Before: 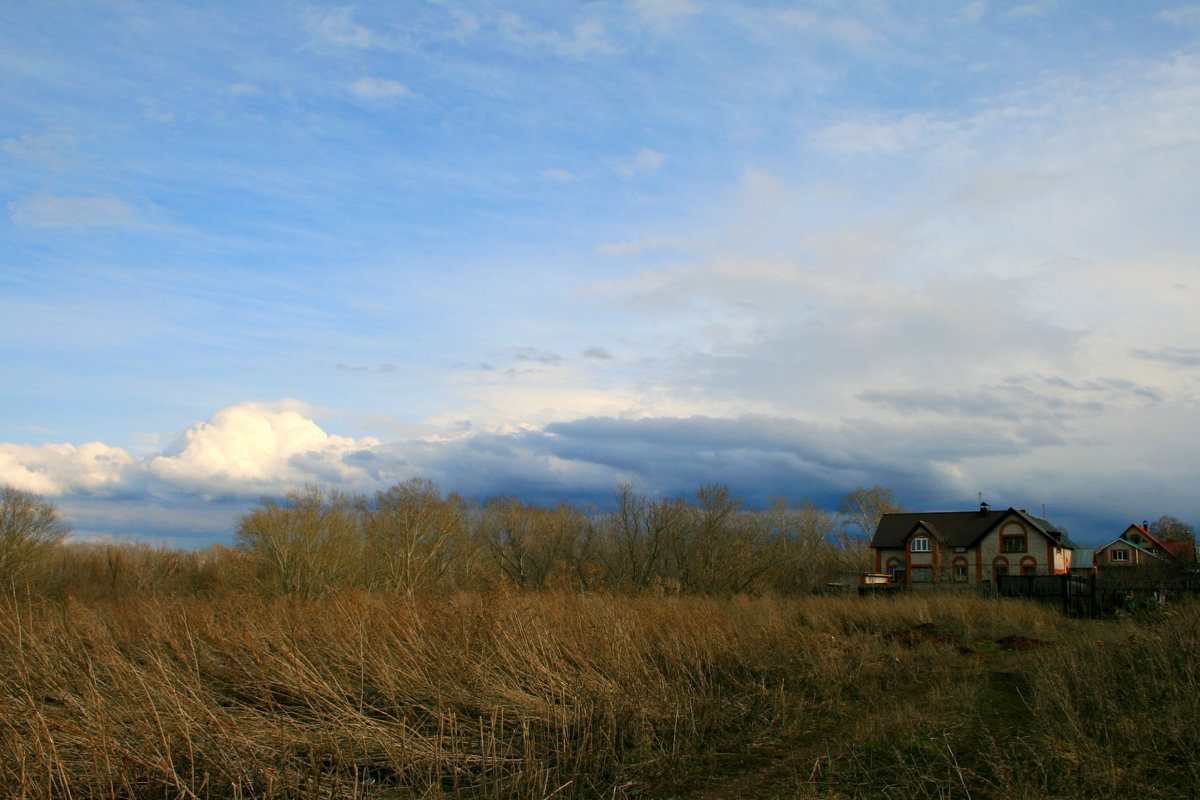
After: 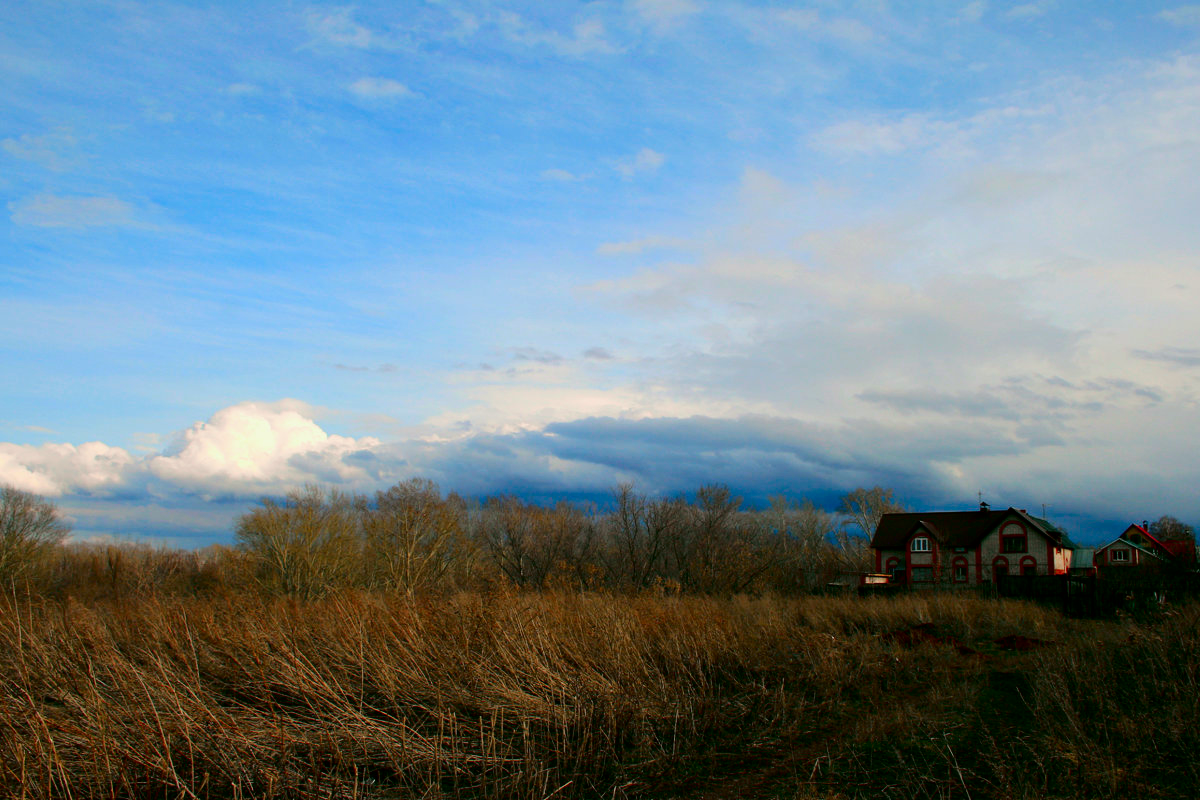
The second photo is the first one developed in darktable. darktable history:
tone curve: curves: ch0 [(0, 0) (0.068, 0.012) (0.183, 0.089) (0.341, 0.283) (0.547, 0.532) (0.828, 0.815) (1, 0.983)]; ch1 [(0, 0) (0.23, 0.166) (0.34, 0.308) (0.371, 0.337) (0.429, 0.411) (0.477, 0.462) (0.499, 0.5) (0.529, 0.537) (0.559, 0.582) (0.743, 0.798) (1, 1)]; ch2 [(0, 0) (0.431, 0.414) (0.498, 0.503) (0.524, 0.528) (0.568, 0.546) (0.6, 0.597) (0.634, 0.645) (0.728, 0.742) (1, 1)], color space Lab, independent channels, preserve colors none
